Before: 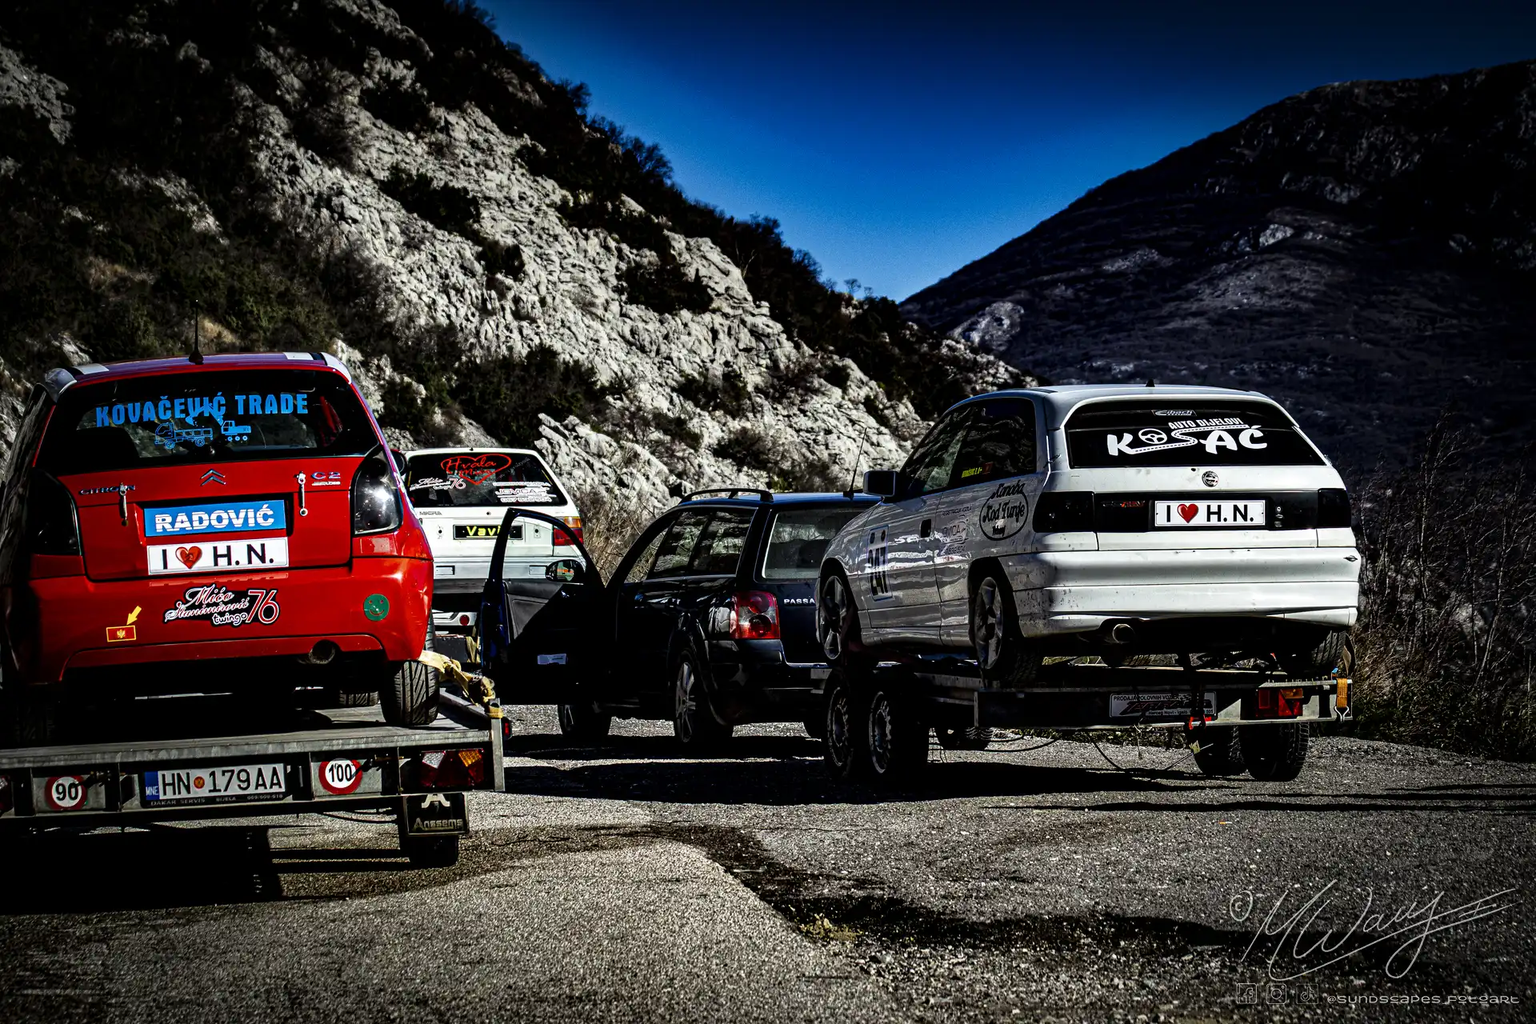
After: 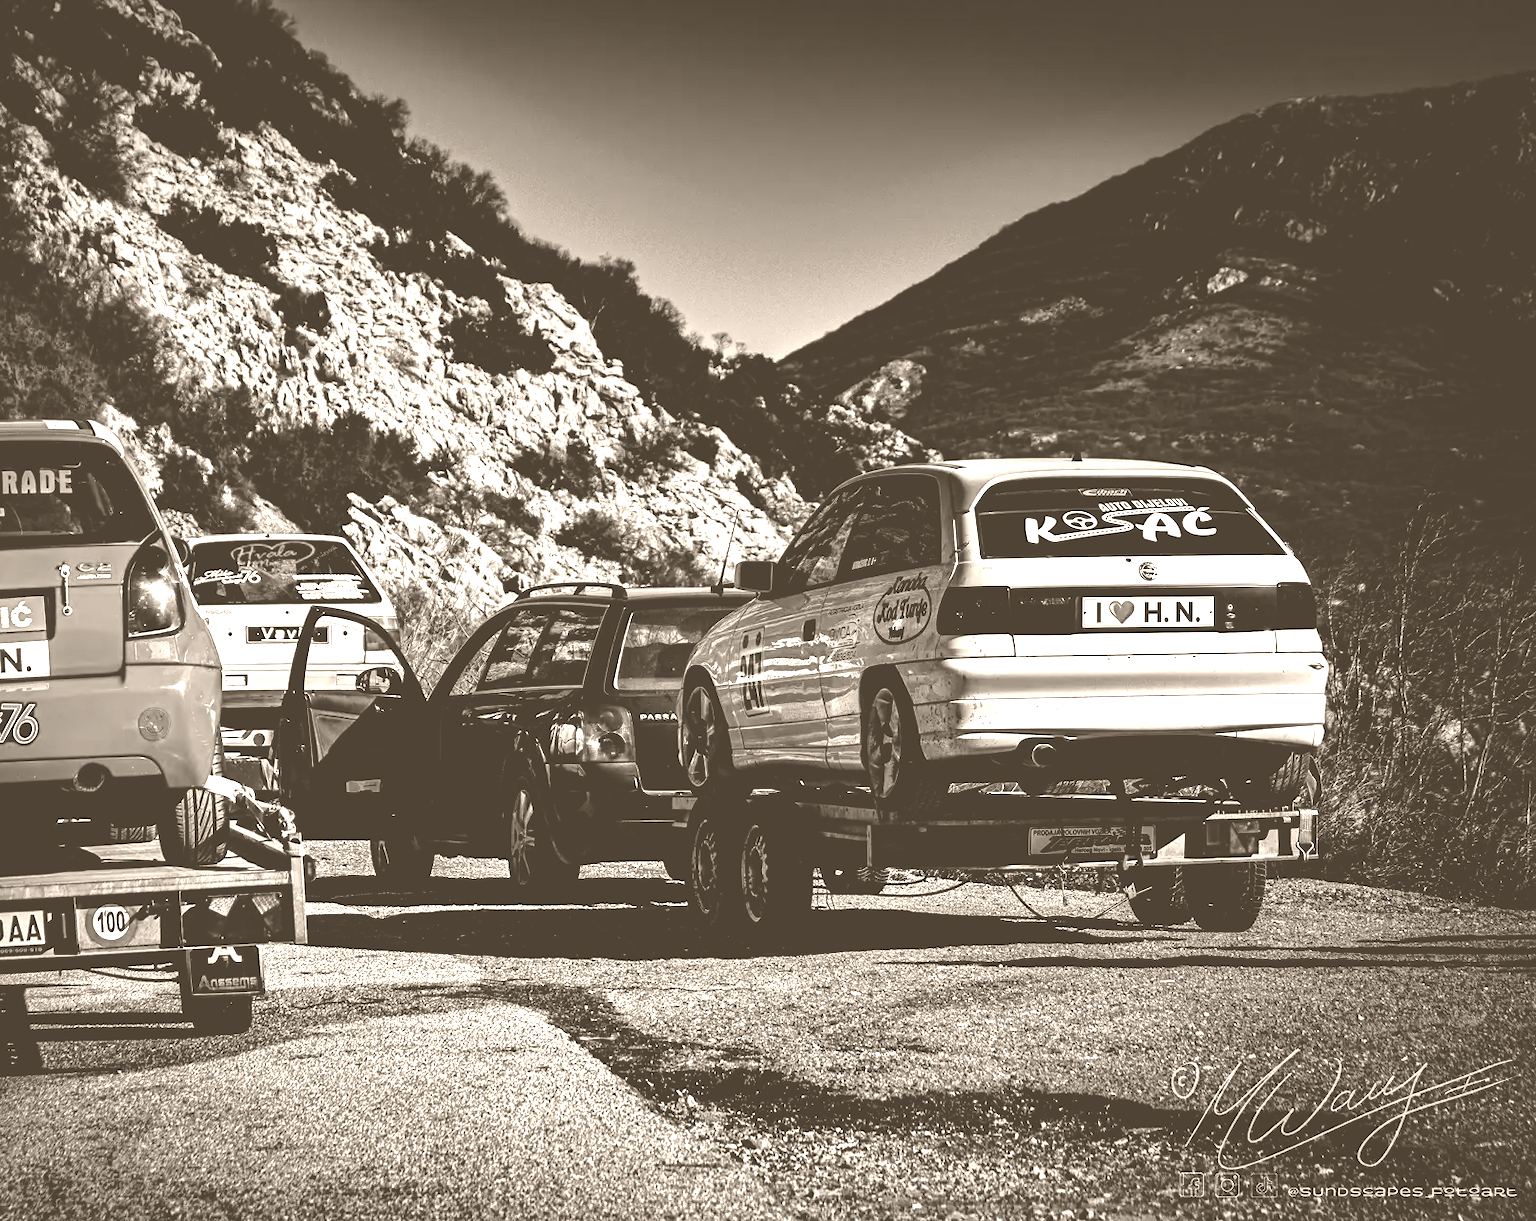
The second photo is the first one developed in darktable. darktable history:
colorize: hue 34.49°, saturation 35.33%, source mix 100%, version 1
crop: left 16.145%
